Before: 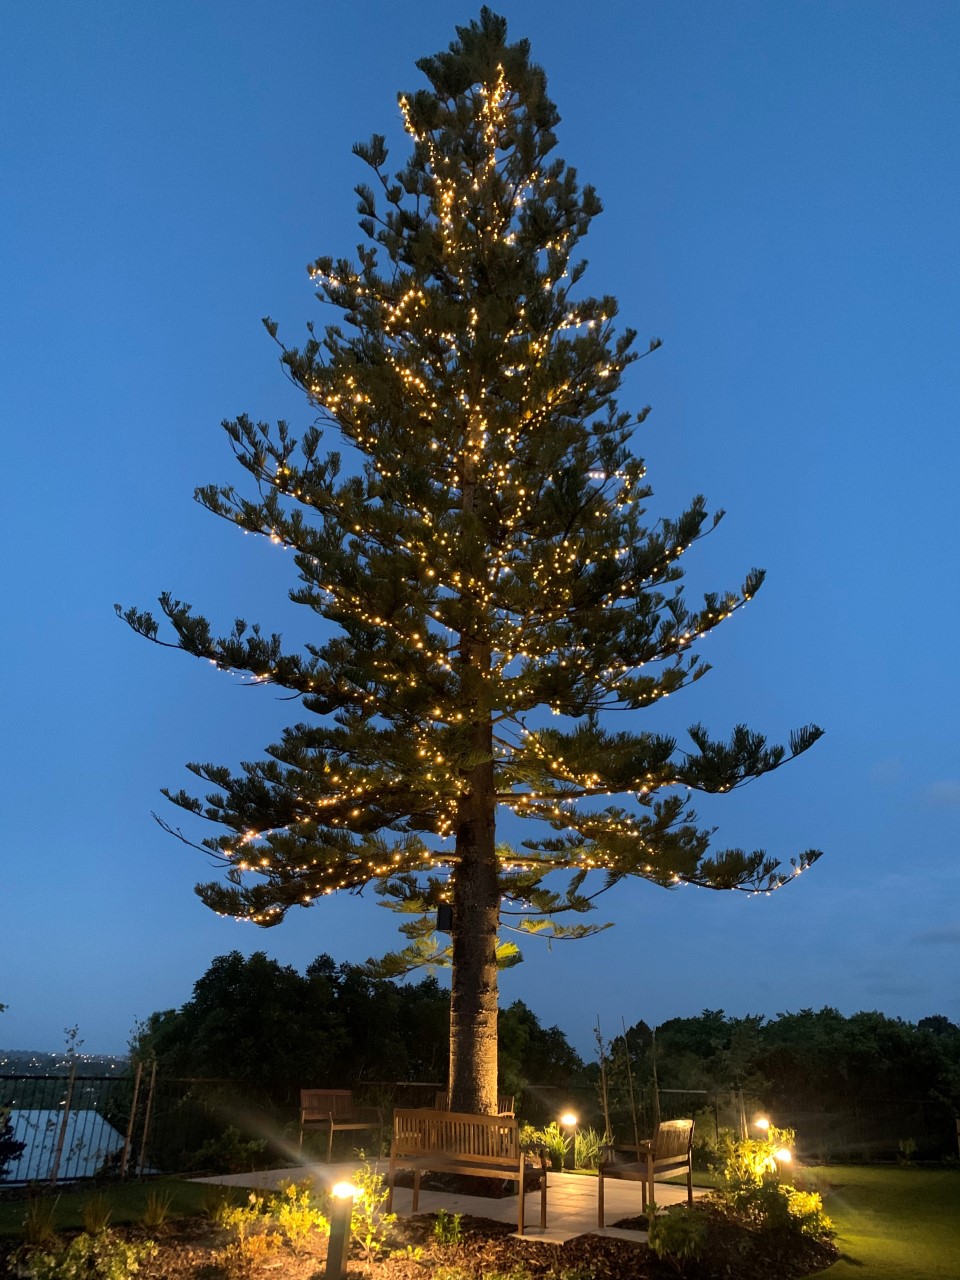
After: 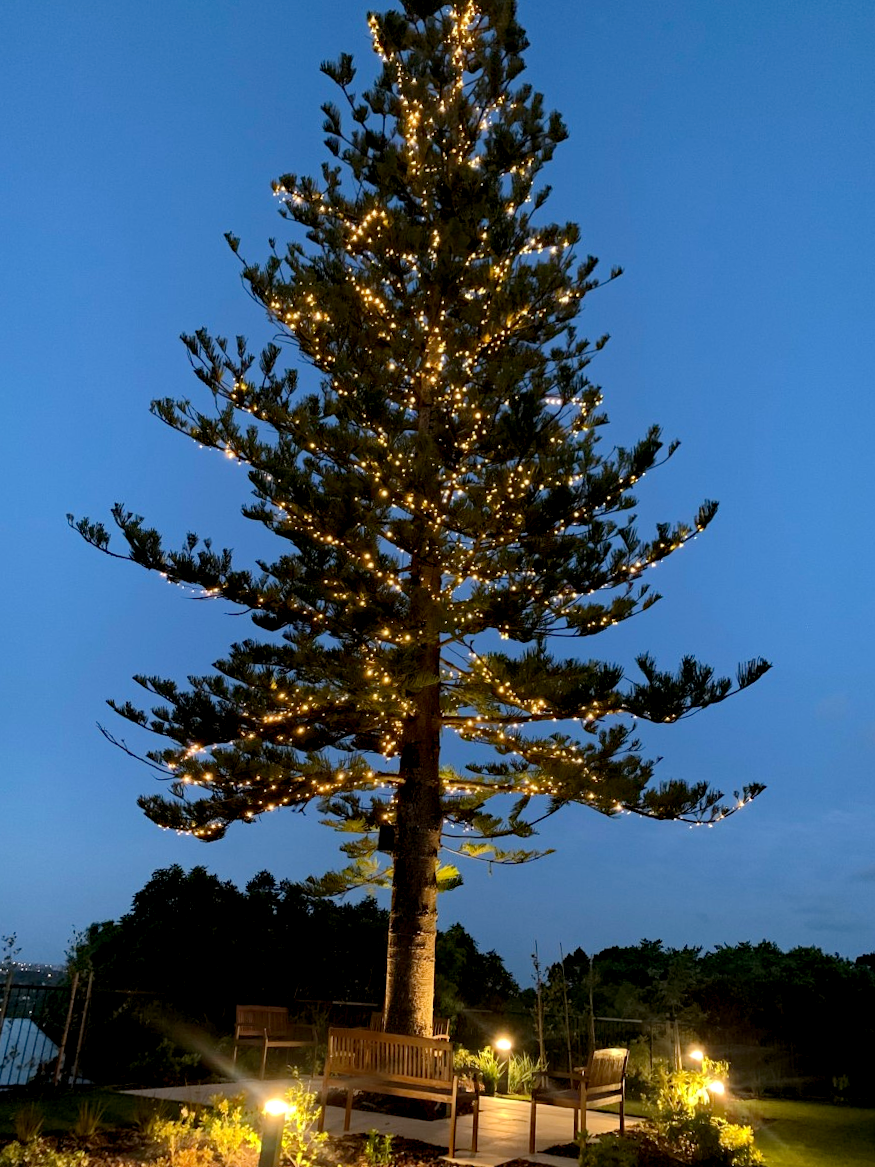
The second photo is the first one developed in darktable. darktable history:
haze removal: on, module defaults
exposure: black level correction 0.007, exposure 0.159 EV, compensate highlight preservation false
crop and rotate: angle -1.96°, left 3.097%, top 4.154%, right 1.586%, bottom 0.529%
tone curve: curves: ch0 [(0, 0) (0.003, 0.013) (0.011, 0.018) (0.025, 0.027) (0.044, 0.045) (0.069, 0.068) (0.1, 0.096) (0.136, 0.13) (0.177, 0.168) (0.224, 0.217) (0.277, 0.277) (0.335, 0.338) (0.399, 0.401) (0.468, 0.473) (0.543, 0.544) (0.623, 0.621) (0.709, 0.7) (0.801, 0.781) (0.898, 0.869) (1, 1)], preserve colors none
